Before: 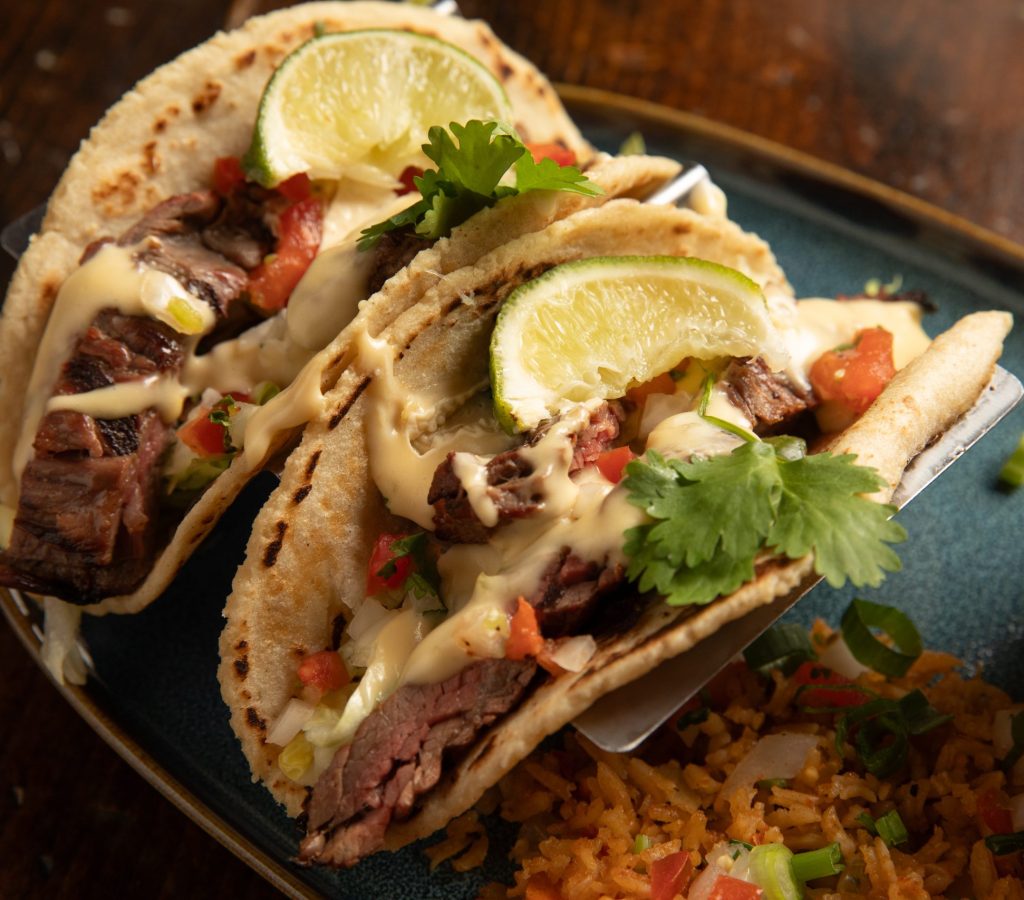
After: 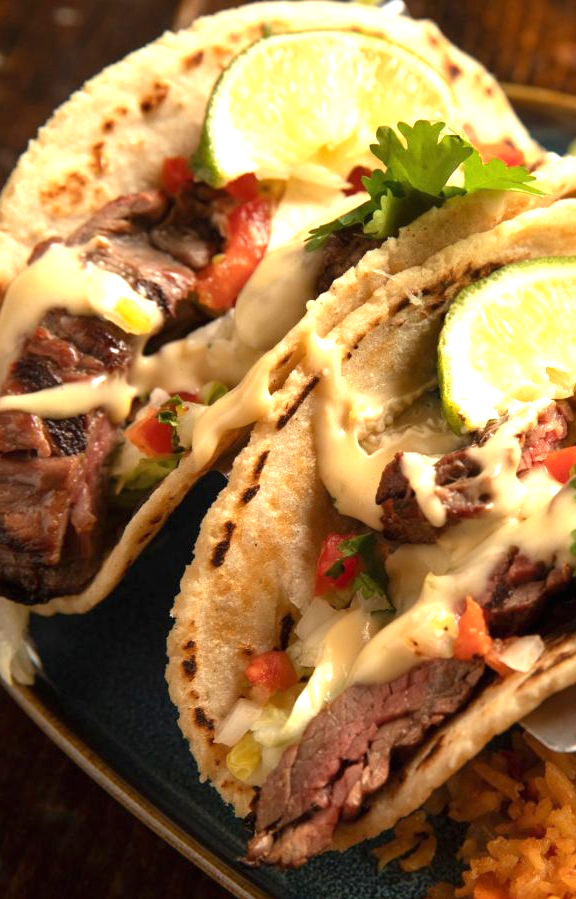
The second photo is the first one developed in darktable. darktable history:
crop: left 5.114%, right 38.589%
exposure: black level correction 0, exposure 0.95 EV, compensate exposure bias true, compensate highlight preservation false
